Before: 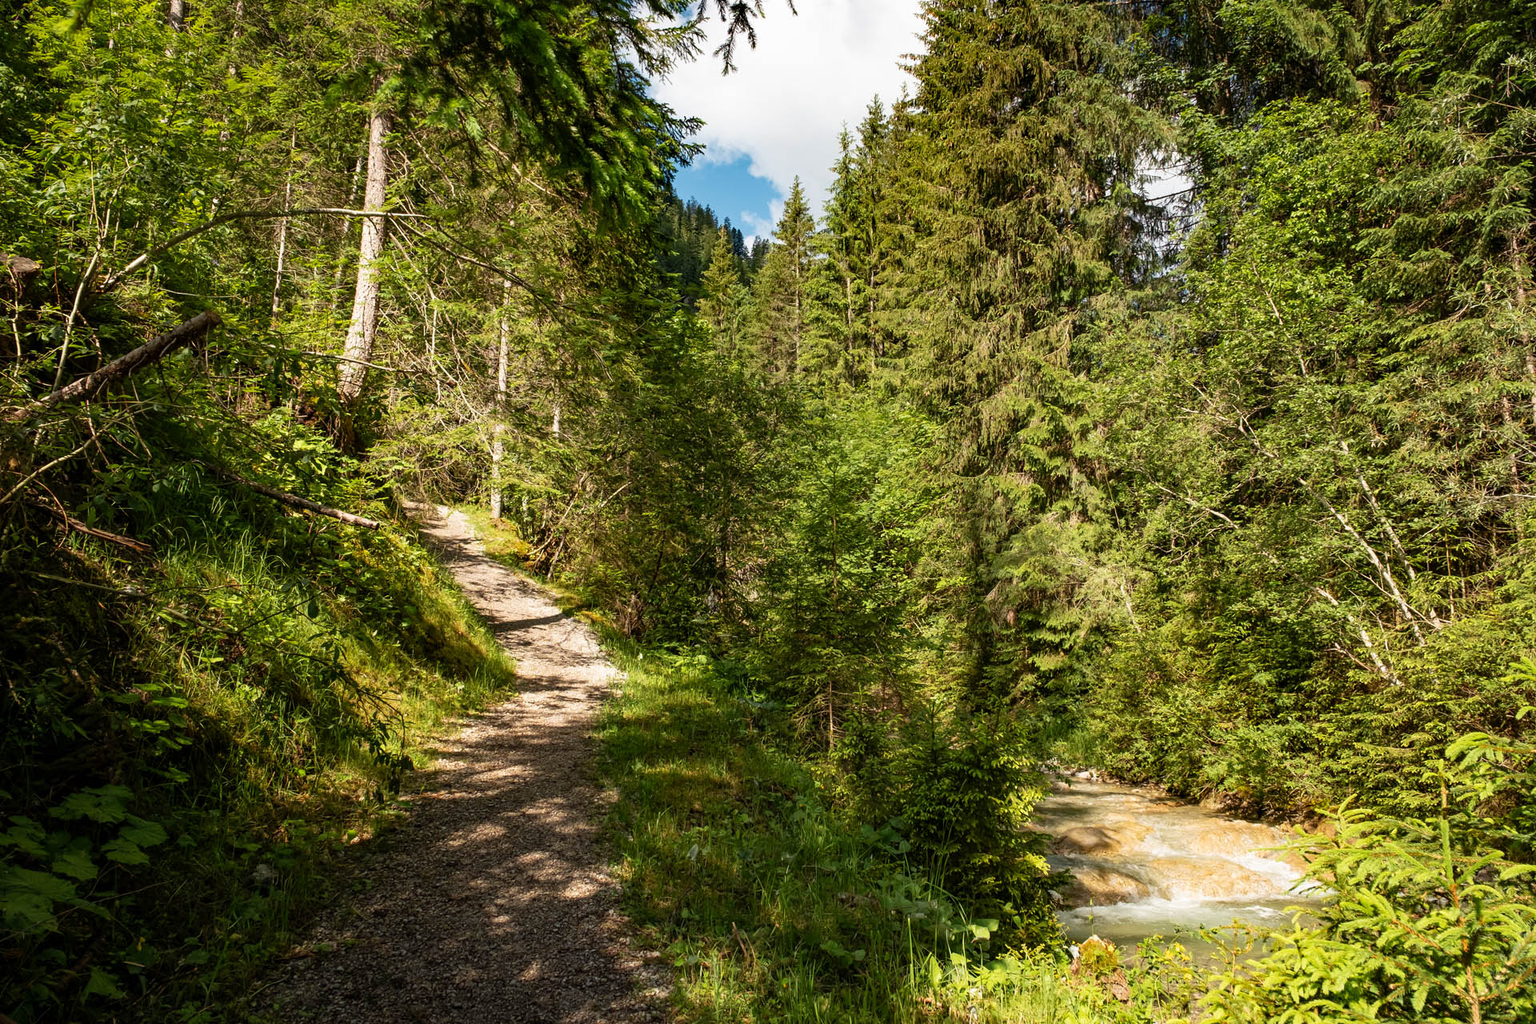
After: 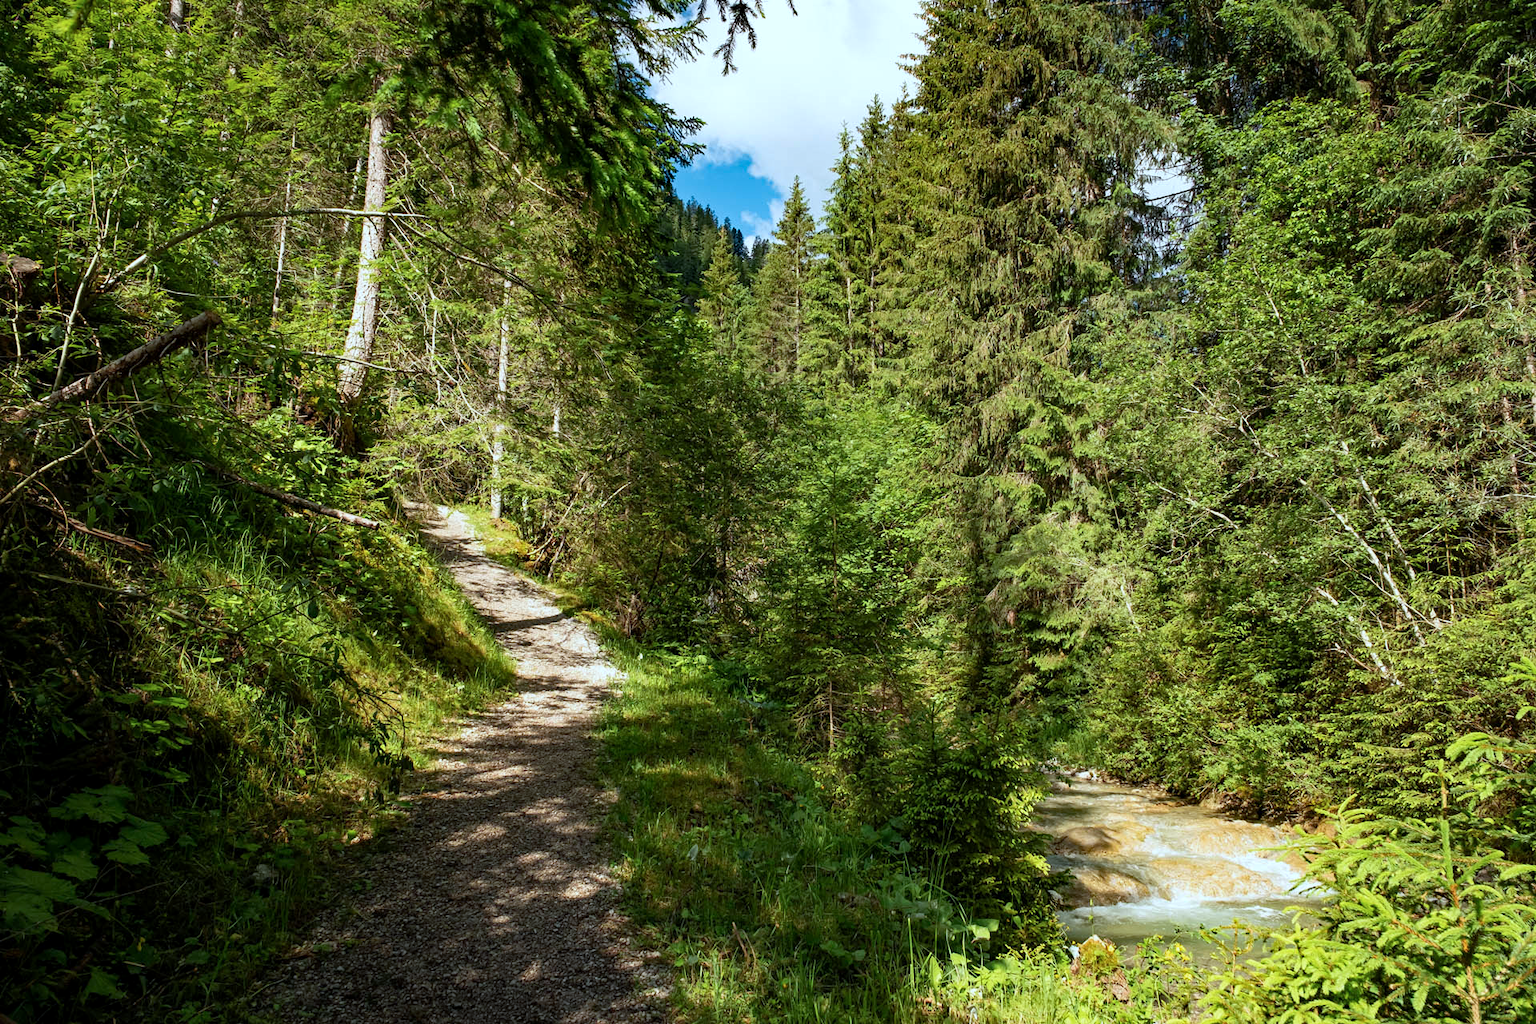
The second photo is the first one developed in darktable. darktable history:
haze removal: compatibility mode true, adaptive false
exposure: black level correction 0.001, compensate highlight preservation false
white balance: emerald 1
color calibration: illuminant F (fluorescent), F source F9 (Cool White Deluxe 4150 K) – high CRI, x 0.374, y 0.373, temperature 4158.34 K
